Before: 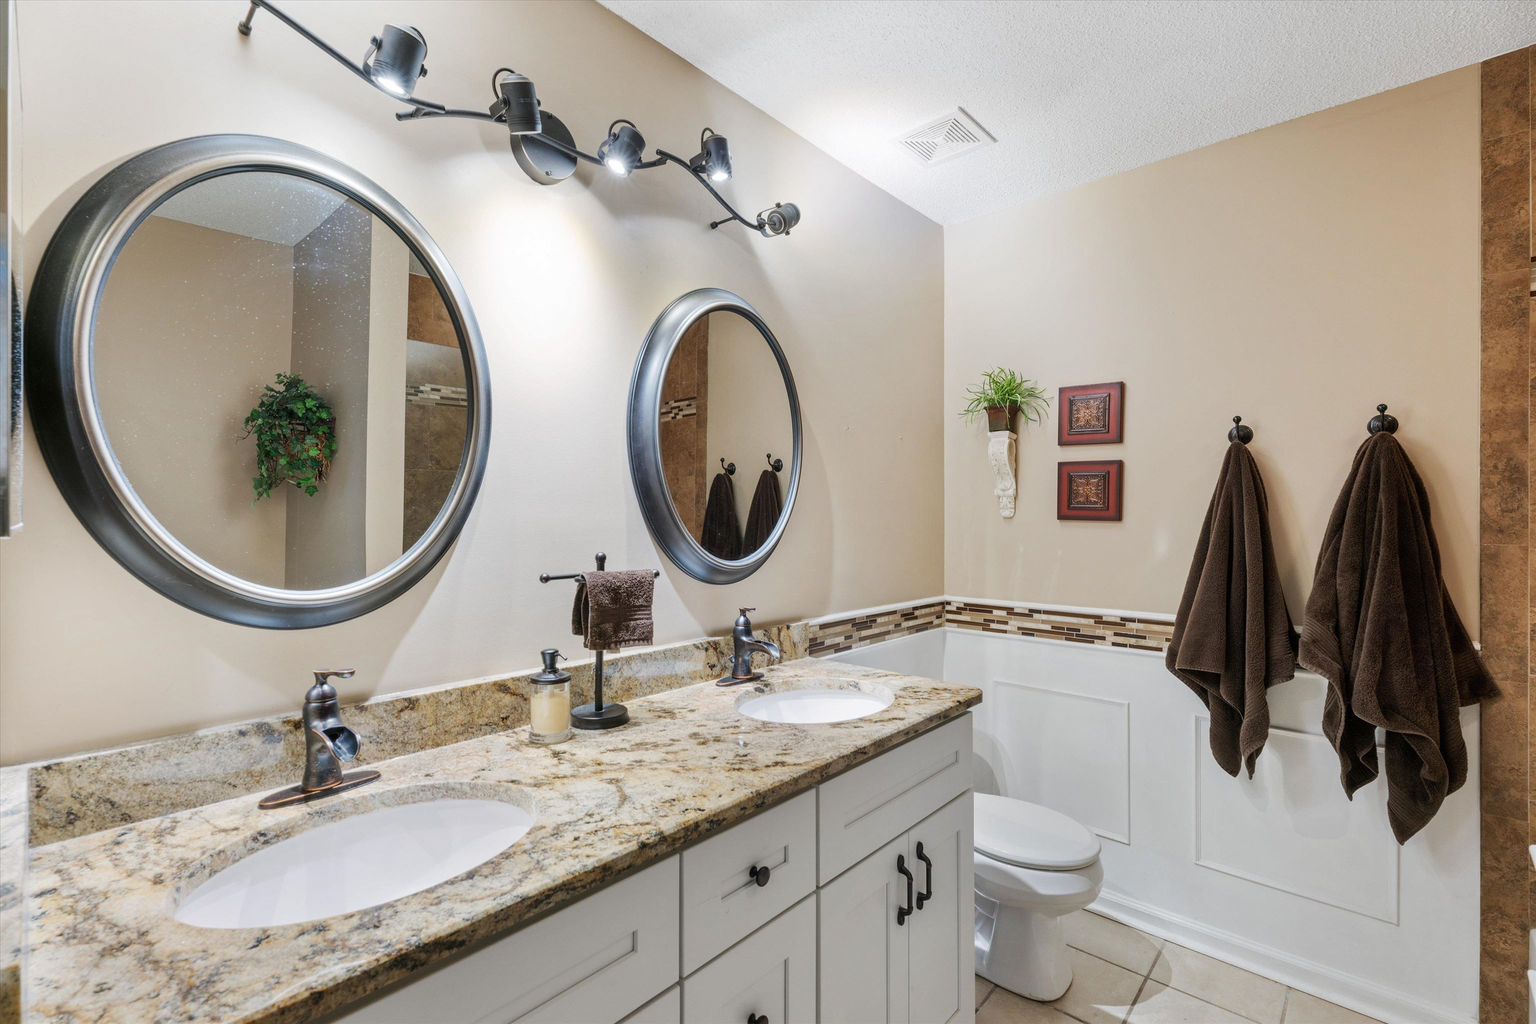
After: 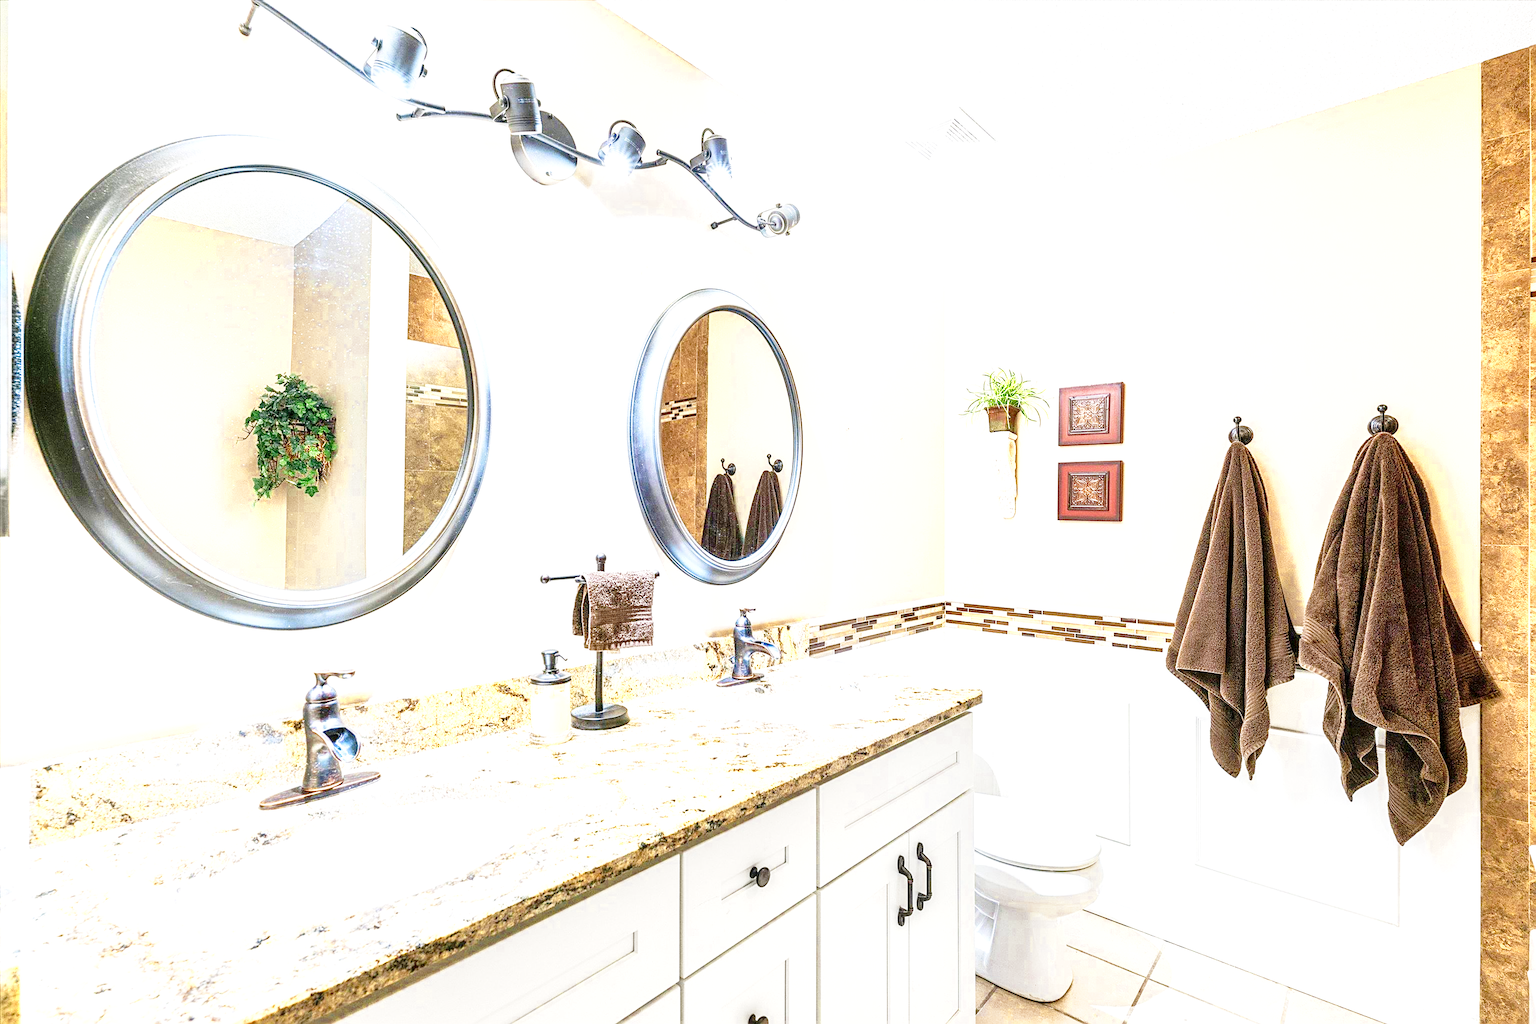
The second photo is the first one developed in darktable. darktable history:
base curve: curves: ch0 [(0, 0) (0.028, 0.03) (0.121, 0.232) (0.46, 0.748) (0.859, 0.968) (1, 1)], preserve colors none
local contrast: detail 150%
color balance rgb: shadows fall-off 102.162%, perceptual saturation grading › global saturation 0.782%, mask middle-gray fulcrum 22.131%, contrast -20.451%
exposure: black level correction 0, exposure 1.886 EV, compensate exposure bias true, compensate highlight preservation false
color zones: curves: ch0 [(0, 0.485) (0.178, 0.476) (0.261, 0.623) (0.411, 0.403) (0.708, 0.603) (0.934, 0.412)]; ch1 [(0.003, 0.485) (0.149, 0.496) (0.229, 0.584) (0.326, 0.551) (0.484, 0.262) (0.757, 0.643)]
sharpen: radius 2.533, amount 0.623
velvia: on, module defaults
